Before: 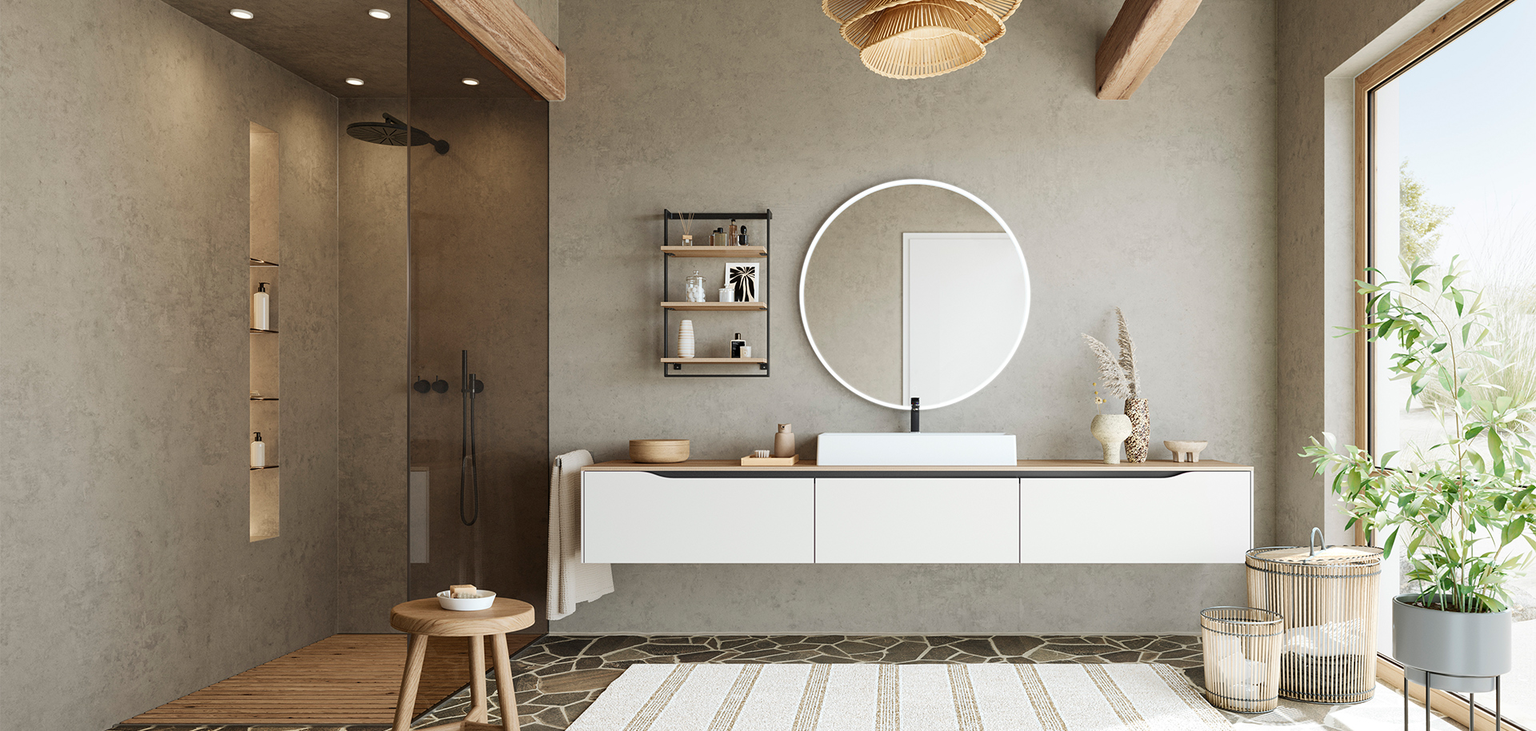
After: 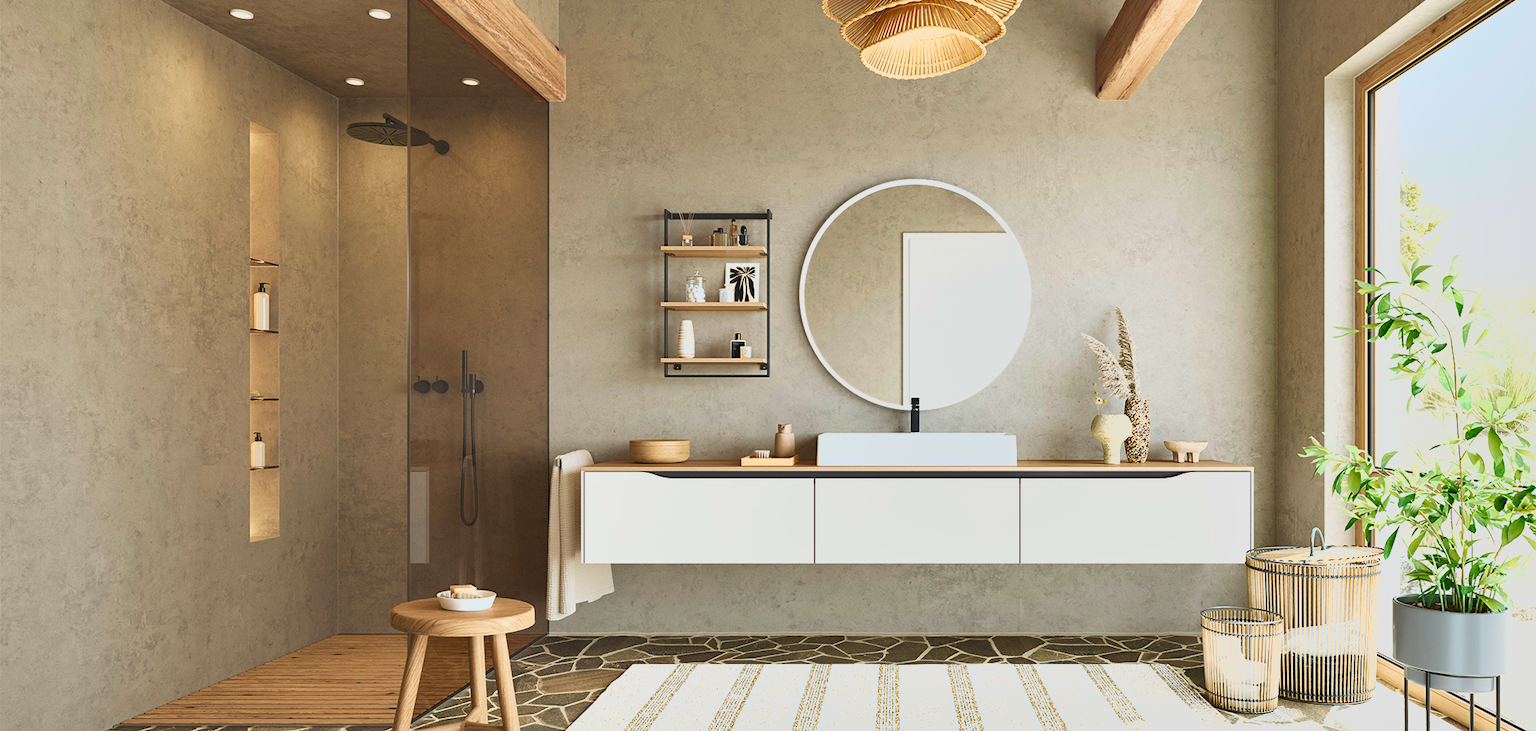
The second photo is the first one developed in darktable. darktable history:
exposure: exposure 0.6 EV, compensate highlight preservation false
lowpass: radius 0.1, contrast 0.85, saturation 1.1, unbound 0
shadows and highlights: soften with gaussian
velvia: on, module defaults
